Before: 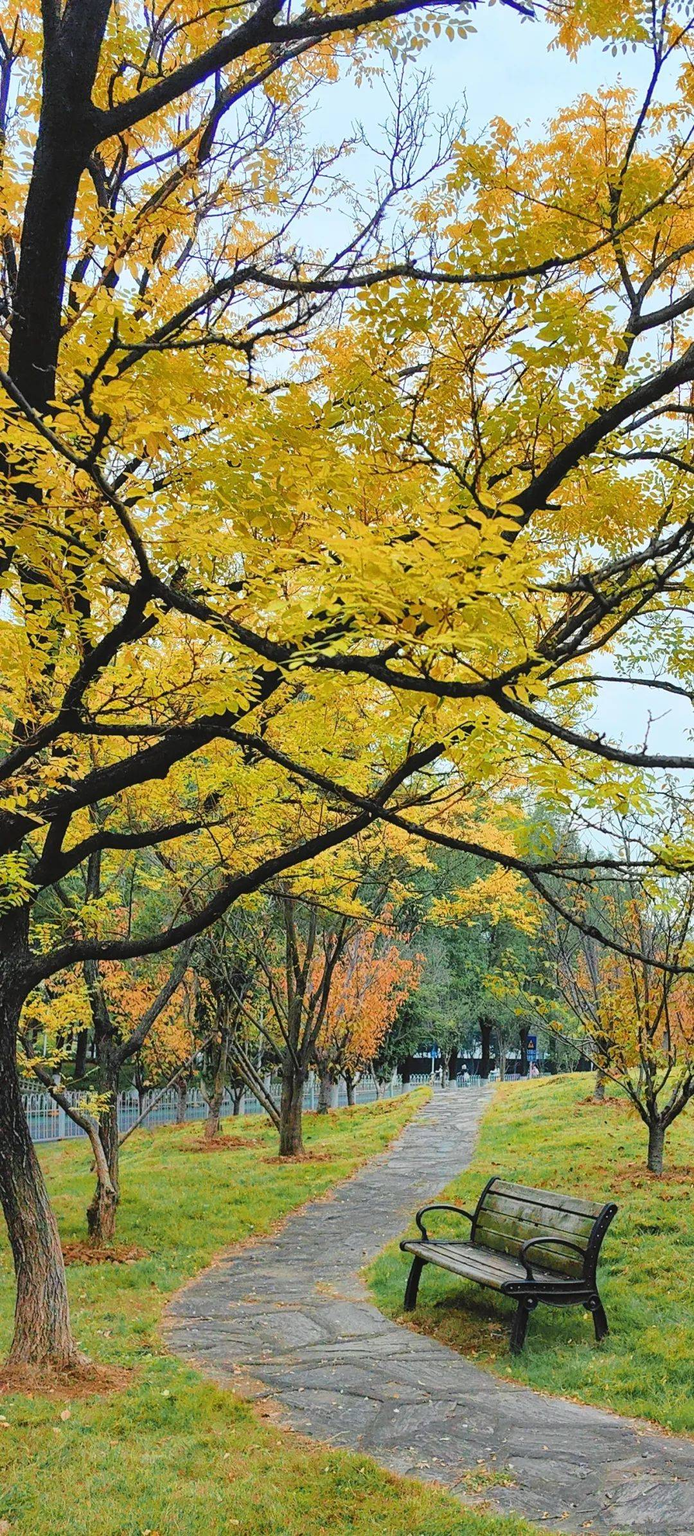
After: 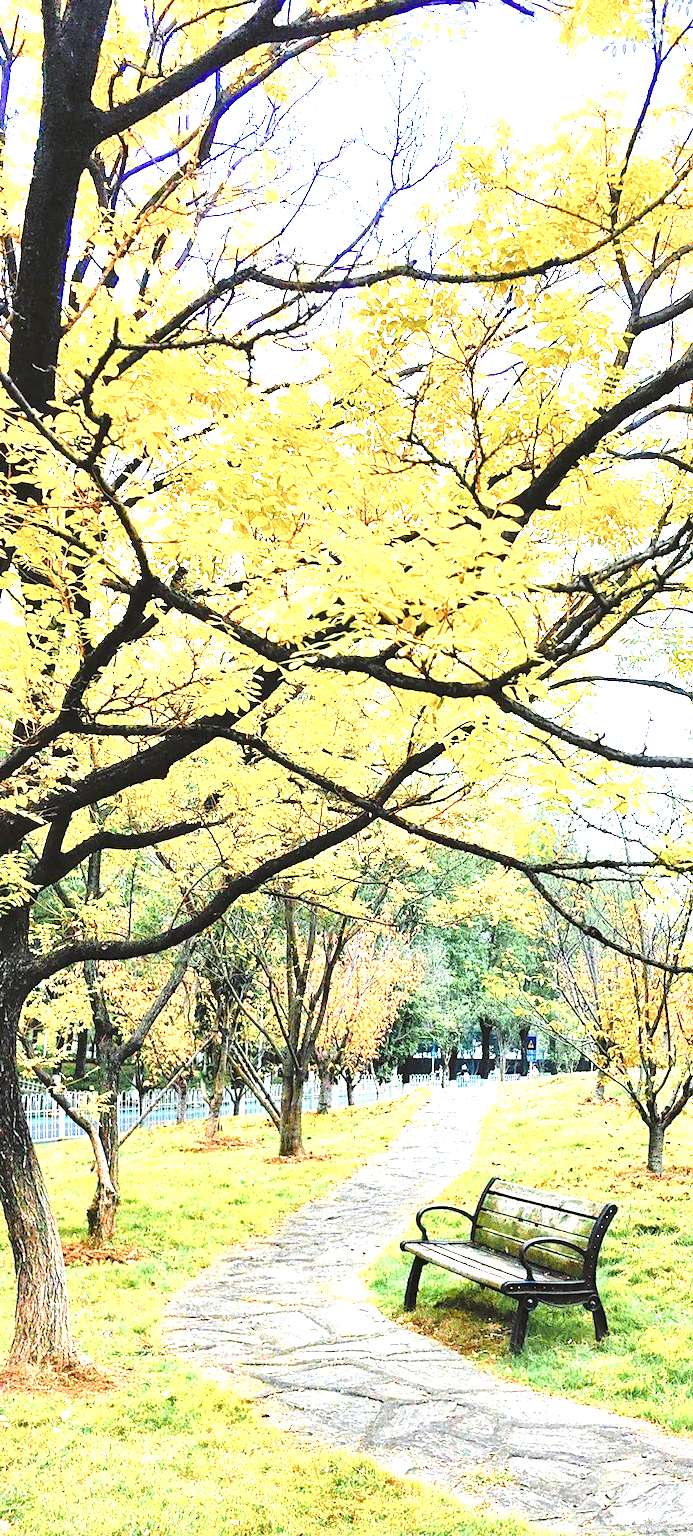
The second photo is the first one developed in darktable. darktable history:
exposure: black level correction 0, exposure 1.443 EV, compensate exposure bias true, compensate highlight preservation false
shadows and highlights: shadows 24.89, highlights -25.57
haze removal: compatibility mode true, adaptive false
contrast brightness saturation: saturation -0.08
color balance rgb: perceptual saturation grading › global saturation 20%, perceptual saturation grading › highlights -49.621%, perceptual saturation grading › shadows 25.357%, perceptual brilliance grading › highlights 17.623%, perceptual brilliance grading › mid-tones 32.351%, perceptual brilliance grading › shadows -30.965%, global vibrance 20%
